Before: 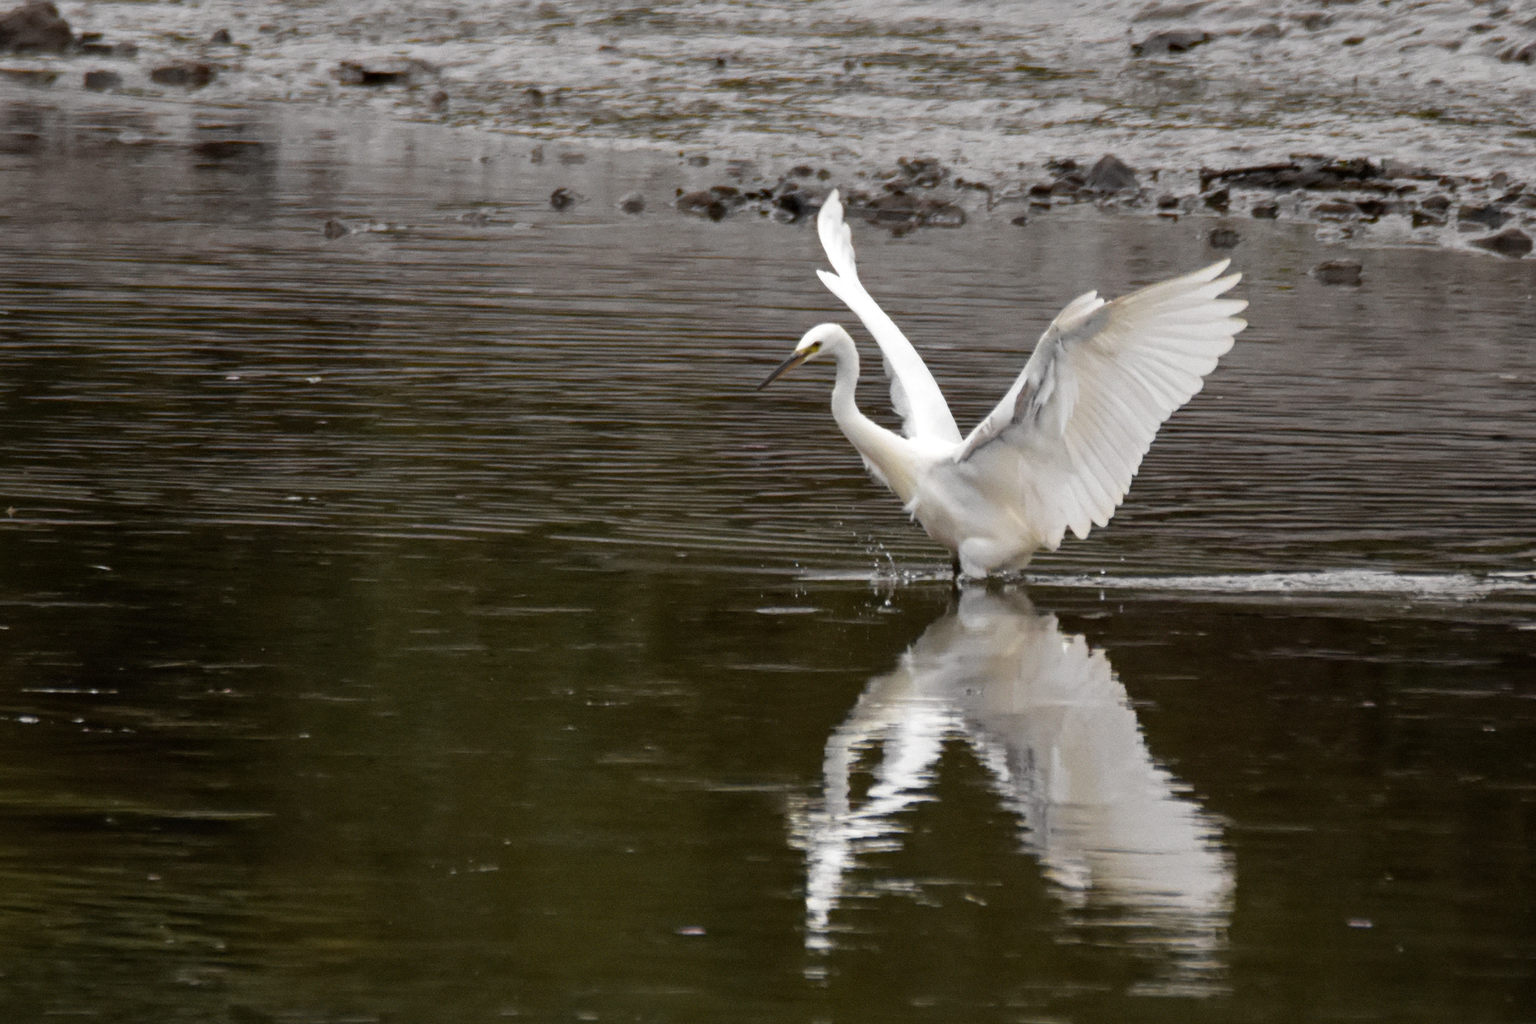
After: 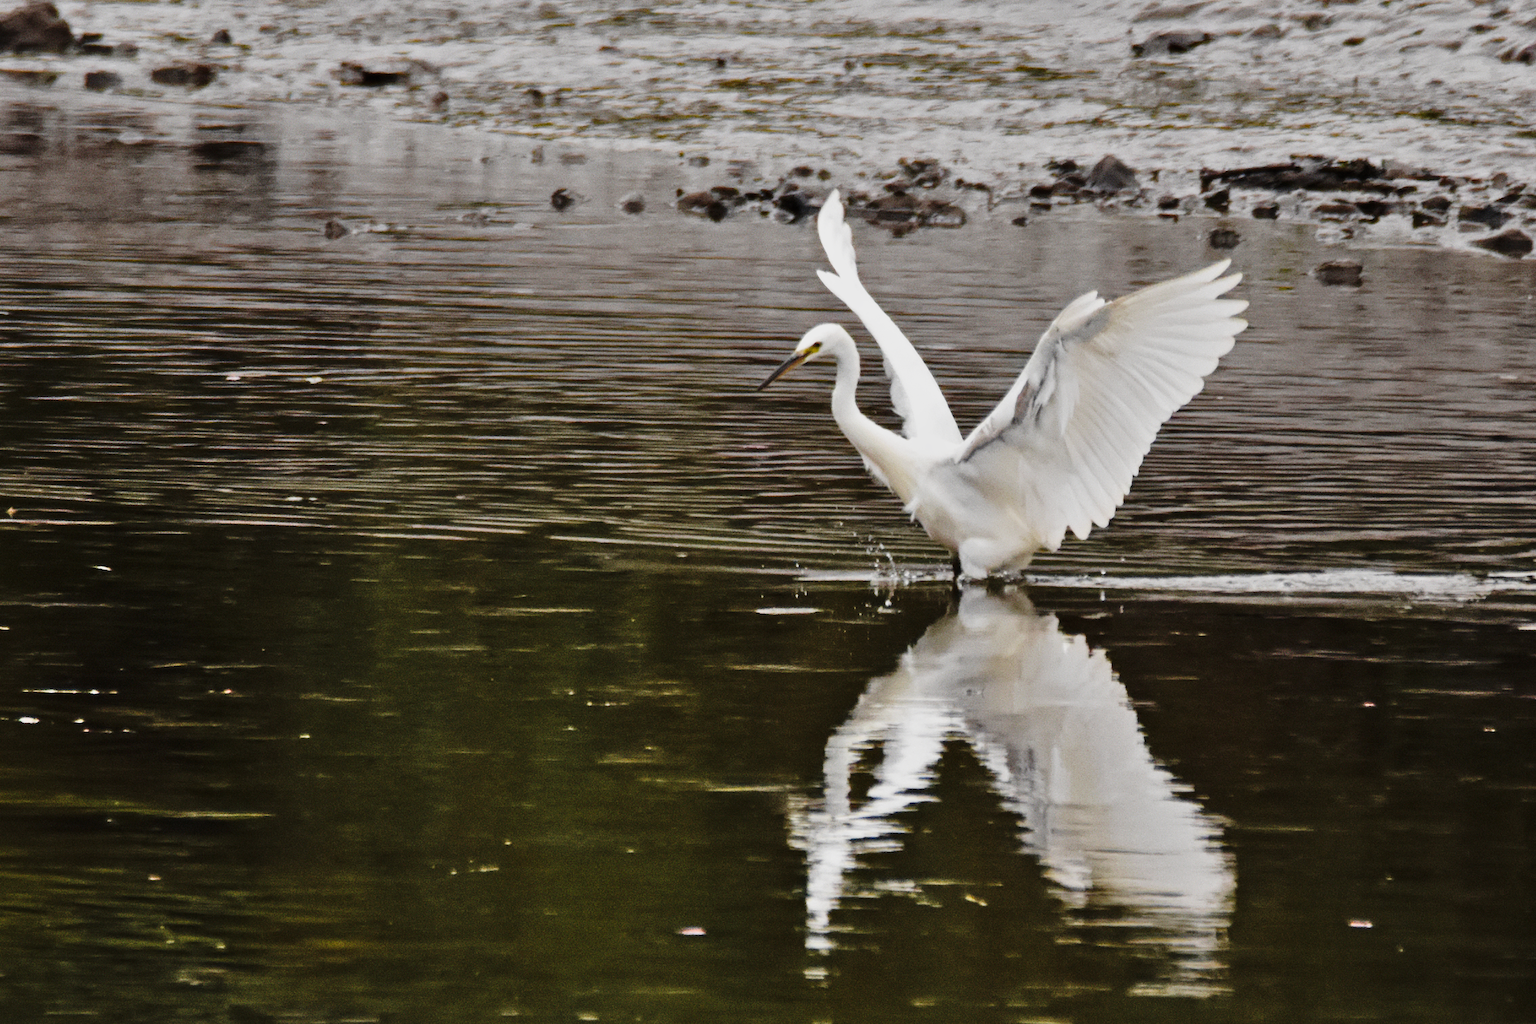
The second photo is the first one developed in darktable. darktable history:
tone curve: curves: ch0 [(0, 0.006) (0.184, 0.117) (0.405, 0.46) (0.456, 0.528) (0.634, 0.728) (0.877, 0.89) (0.984, 0.935)]; ch1 [(0, 0) (0.443, 0.43) (0.492, 0.489) (0.566, 0.579) (0.595, 0.625) (0.608, 0.667) (0.65, 0.729) (1, 1)]; ch2 [(0, 0) (0.33, 0.301) (0.421, 0.443) (0.447, 0.489) (0.495, 0.505) (0.537, 0.583) (0.586, 0.591) (0.663, 0.686) (1, 1)], preserve colors none
shadows and highlights: soften with gaussian
